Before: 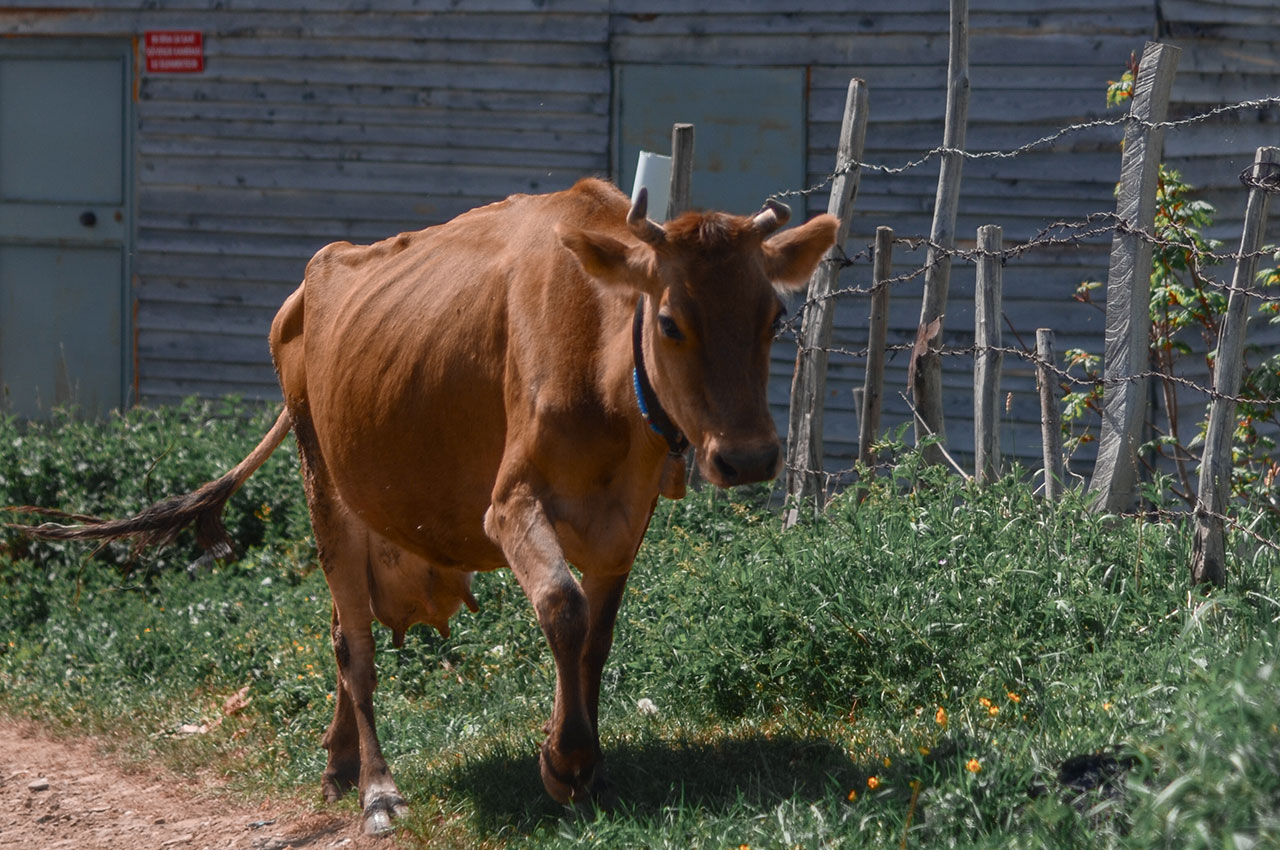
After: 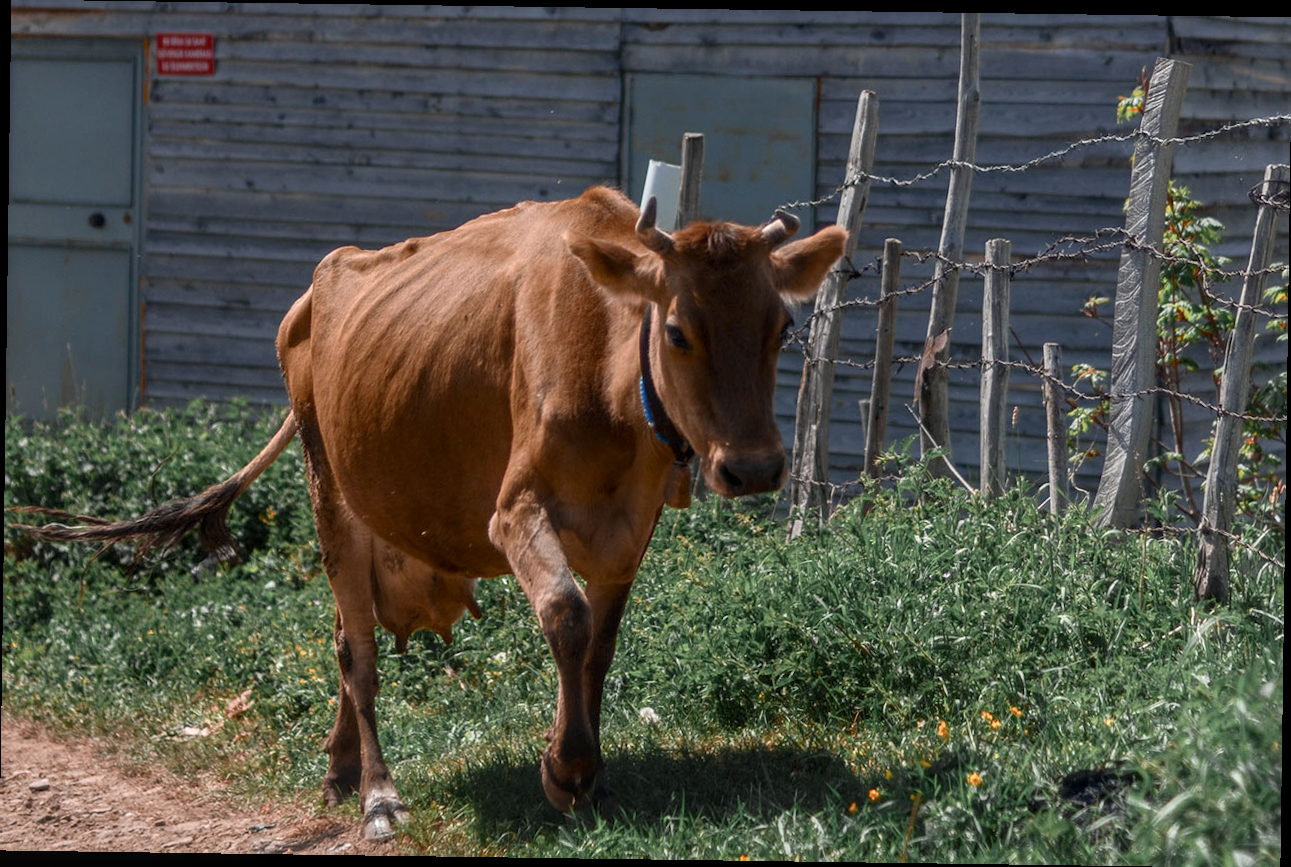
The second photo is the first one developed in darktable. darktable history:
tone equalizer: -8 EV -0.002 EV, -7 EV 0.005 EV, -6 EV -0.009 EV, -5 EV 0.011 EV, -4 EV -0.012 EV, -3 EV 0.007 EV, -2 EV -0.062 EV, -1 EV -0.293 EV, +0 EV -0.582 EV, smoothing diameter 2%, edges refinement/feathering 20, mask exposure compensation -1.57 EV, filter diffusion 5
local contrast: on, module defaults
rotate and perspective: rotation 0.8°, automatic cropping off
